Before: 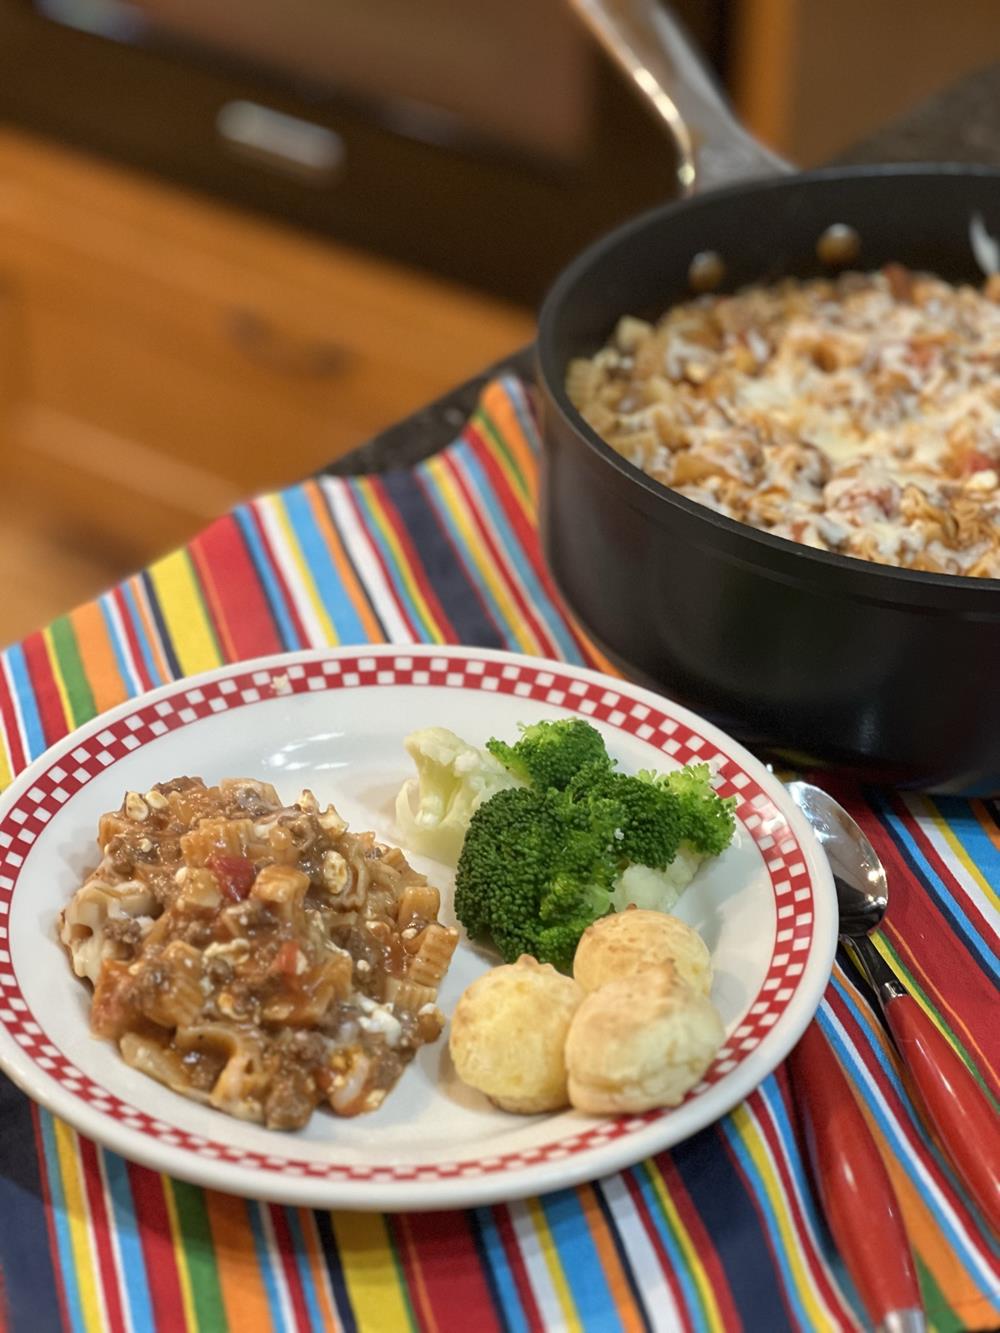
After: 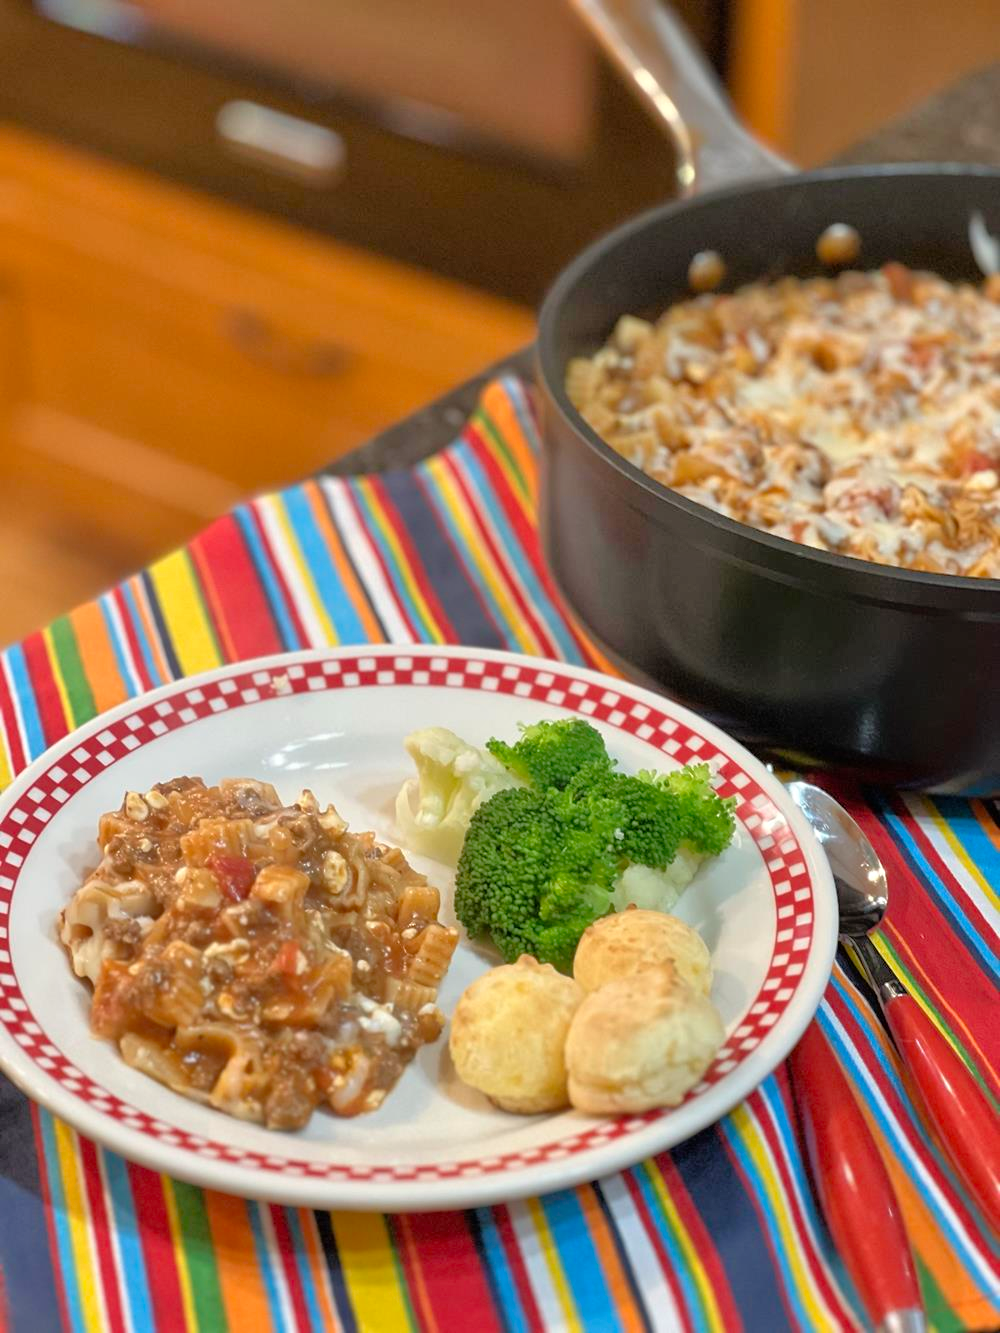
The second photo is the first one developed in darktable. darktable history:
tone equalizer: -7 EV 0.165 EV, -6 EV 0.569 EV, -5 EV 1.15 EV, -4 EV 1.36 EV, -3 EV 1.18 EV, -2 EV 0.6 EV, -1 EV 0.156 EV
